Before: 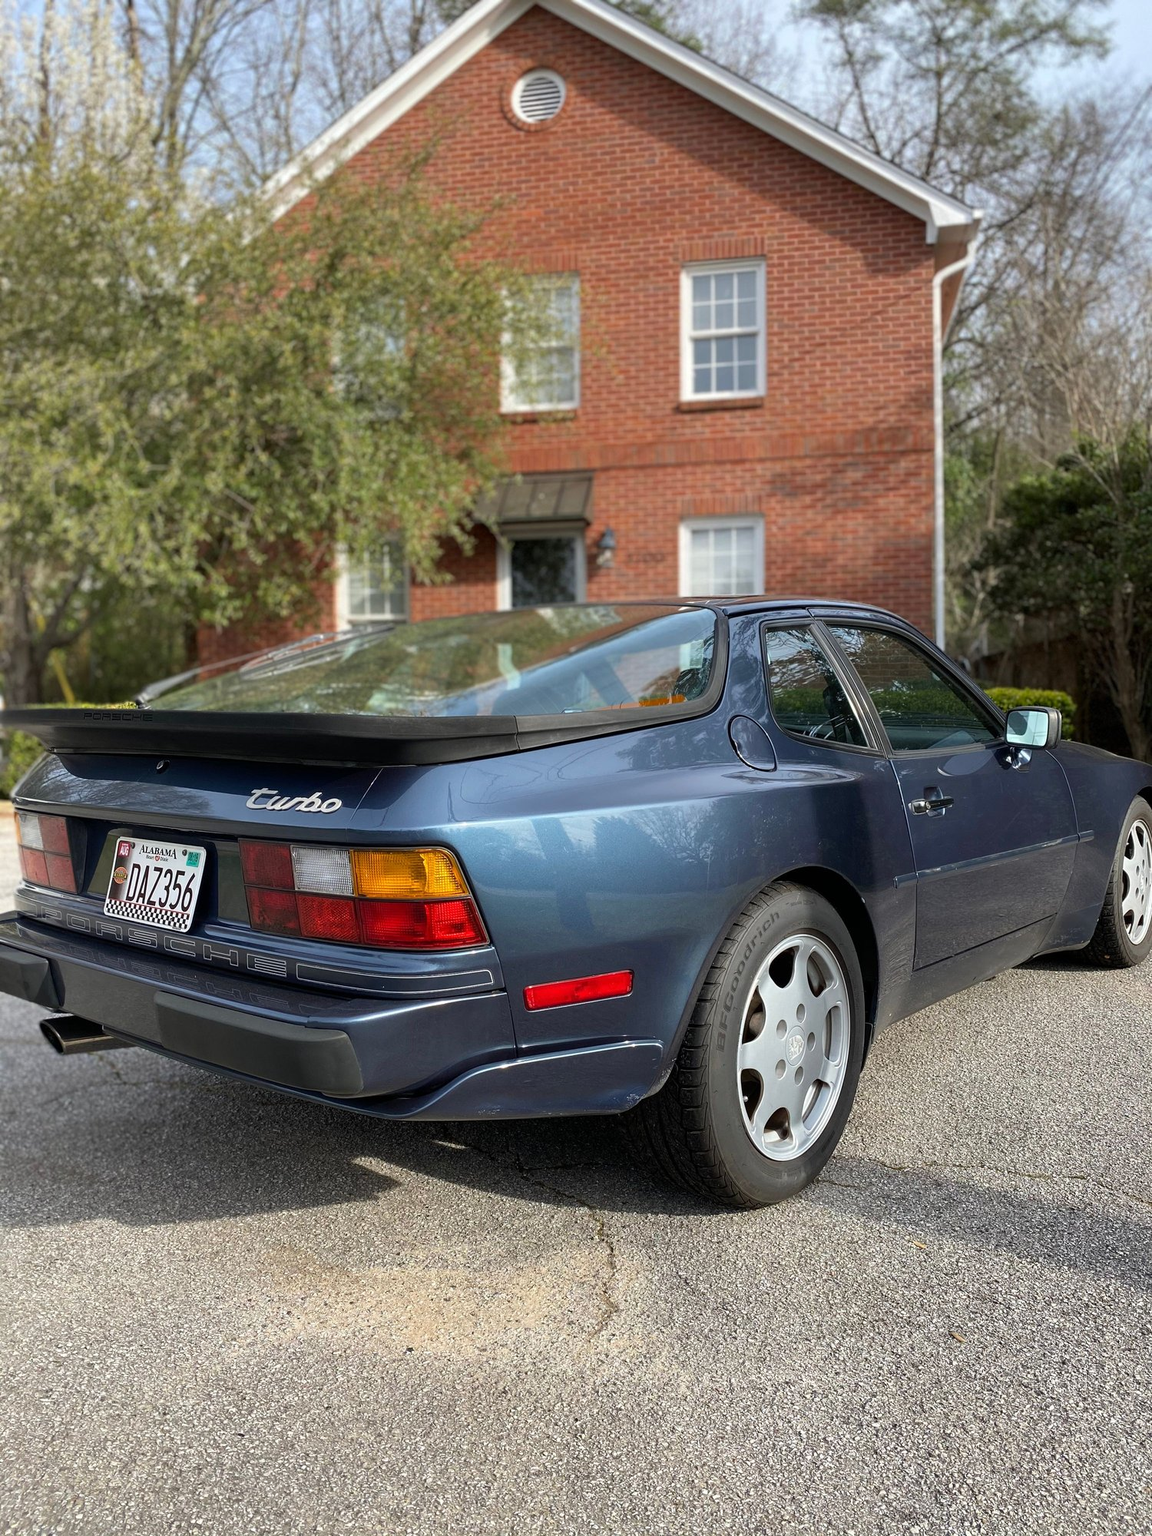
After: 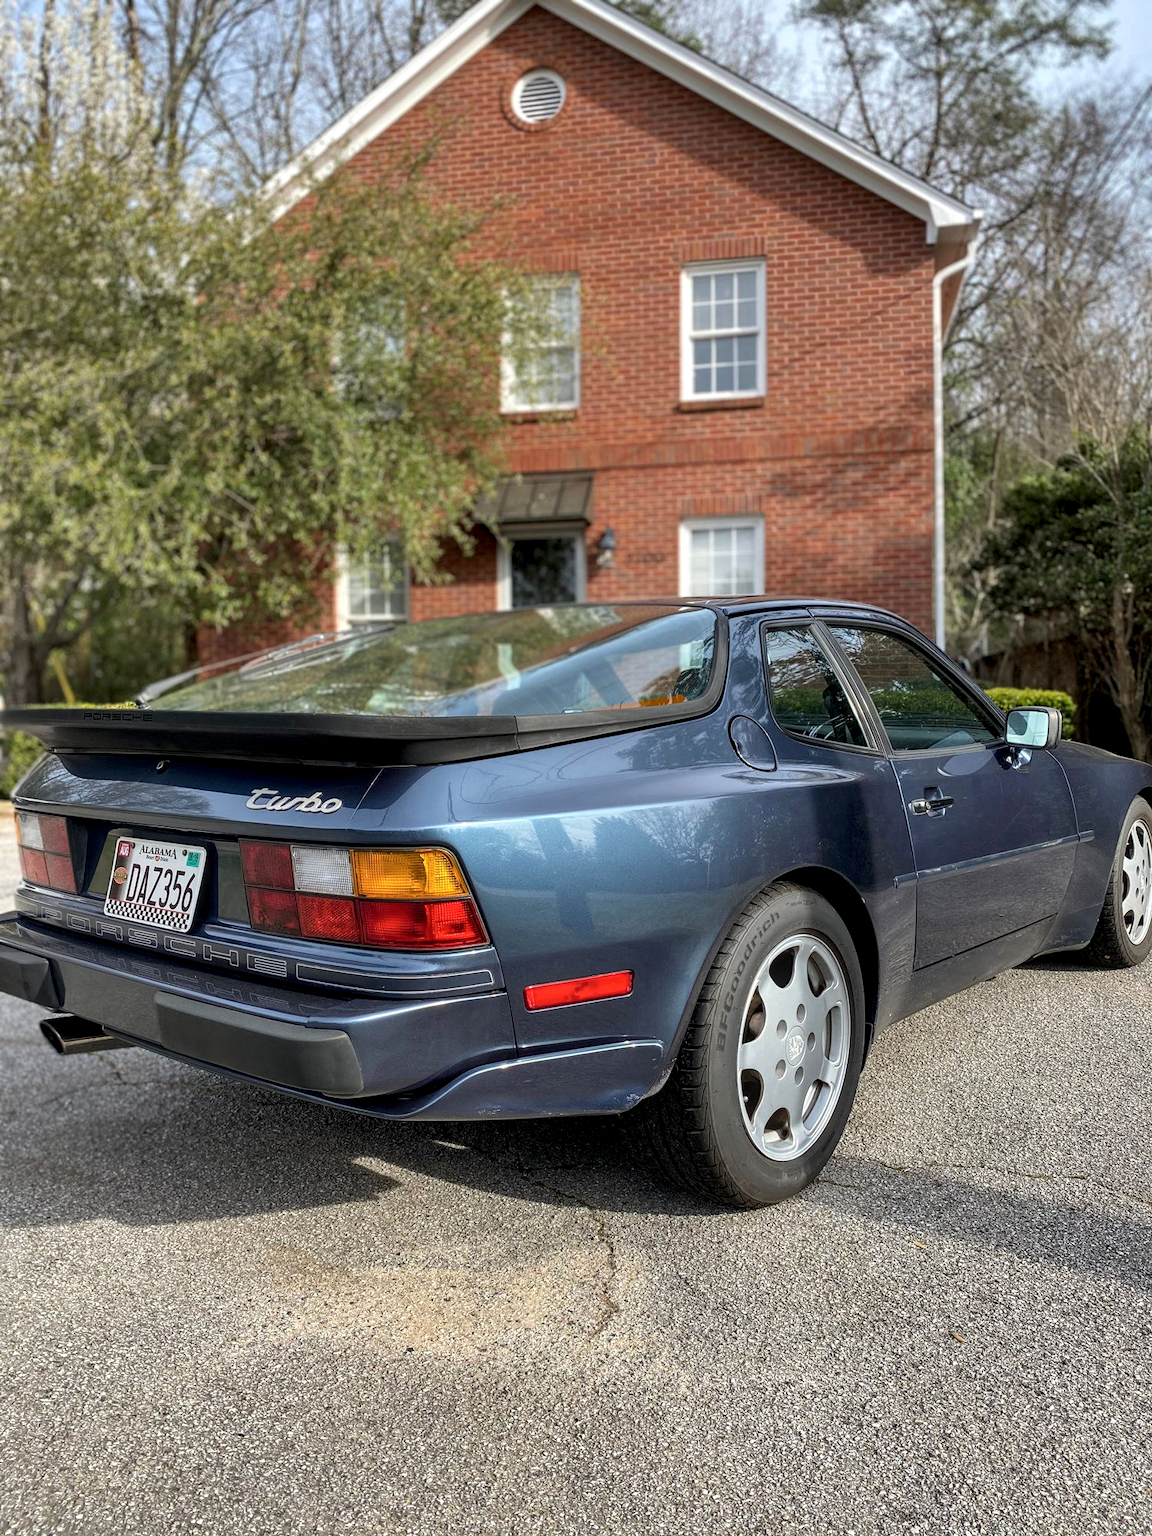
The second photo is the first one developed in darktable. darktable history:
local contrast: detail 130%
shadows and highlights: low approximation 0.01, soften with gaussian
